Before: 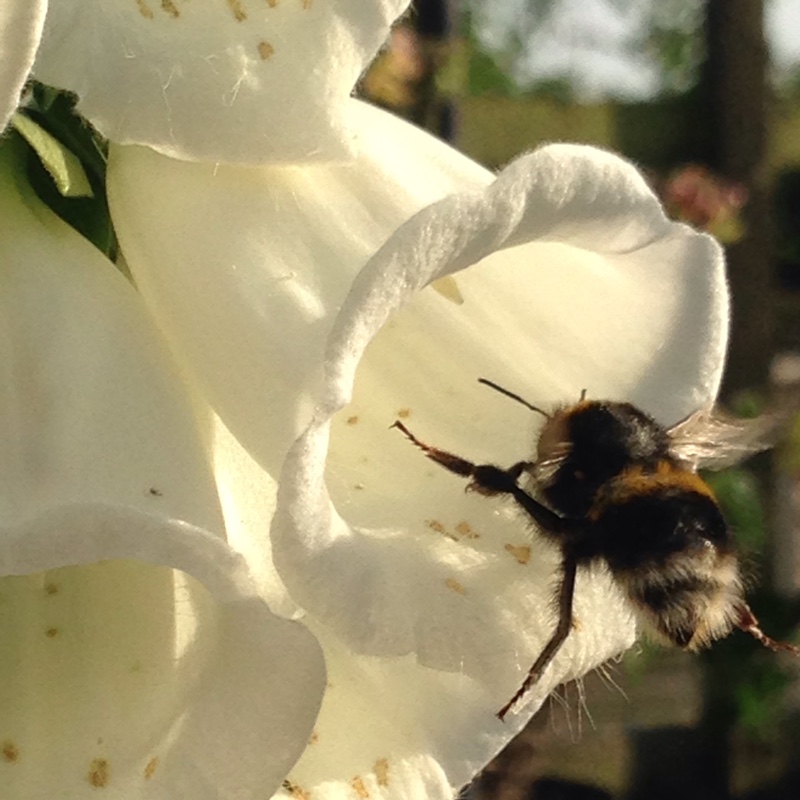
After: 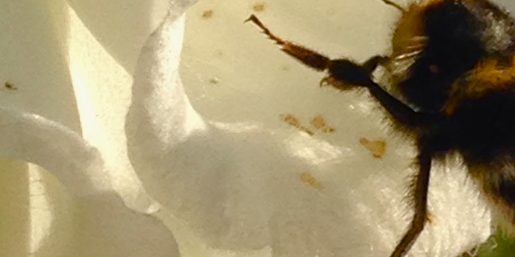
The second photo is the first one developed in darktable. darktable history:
crop: left 18.205%, top 50.827%, right 17.383%, bottom 16.925%
color balance rgb: linear chroma grading › global chroma 14.82%, perceptual saturation grading › global saturation 20%, perceptual saturation grading › highlights -50.101%, perceptual saturation grading › shadows 31.04%, perceptual brilliance grading › global brilliance -0.516%, perceptual brilliance grading › highlights -1.729%, perceptual brilliance grading › mid-tones -1.014%, perceptual brilliance grading › shadows -0.695%, global vibrance 20%
